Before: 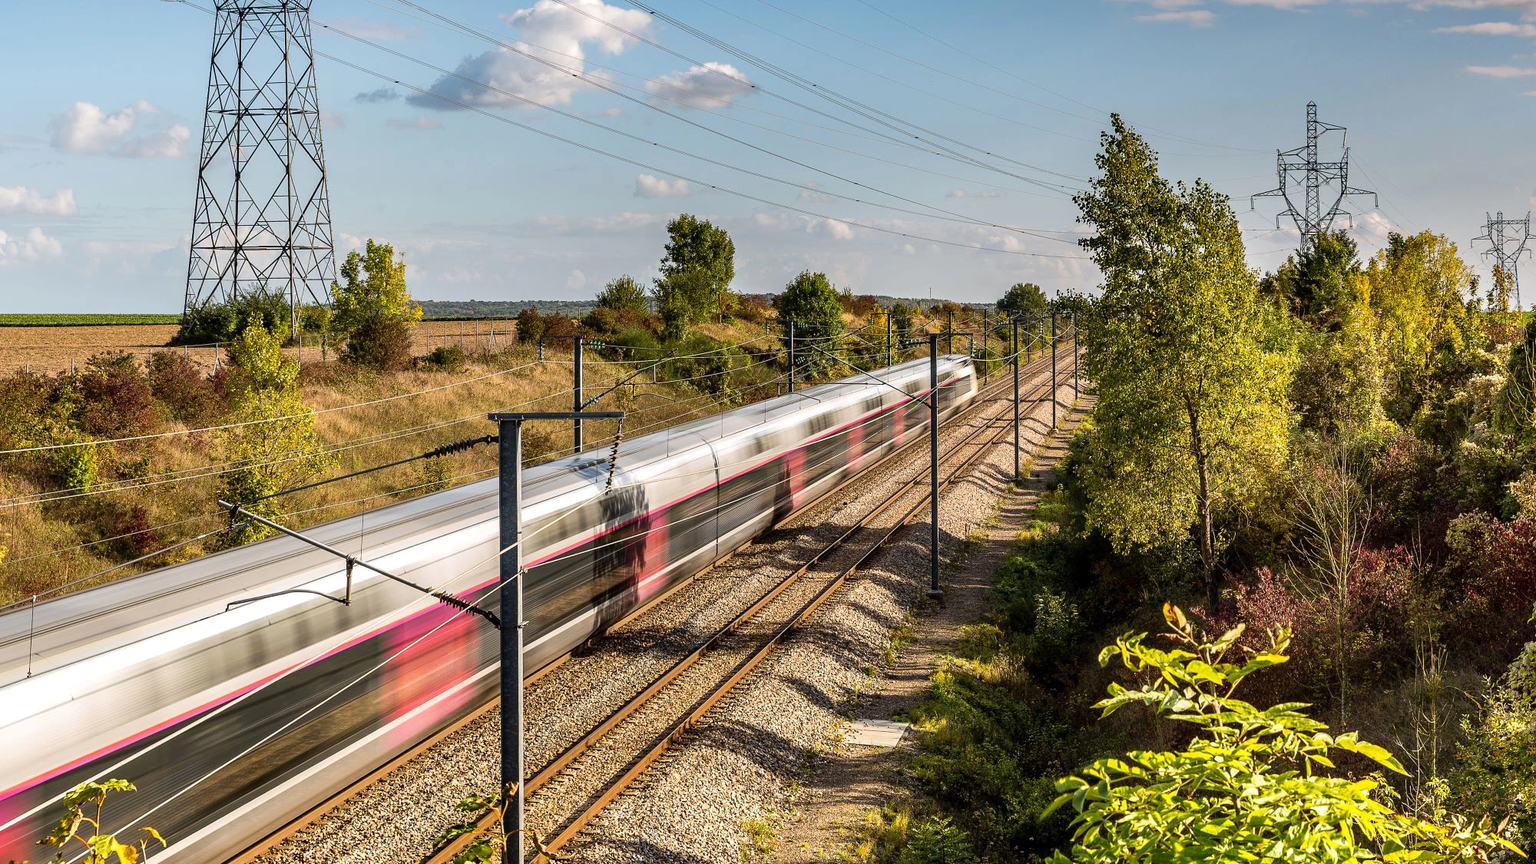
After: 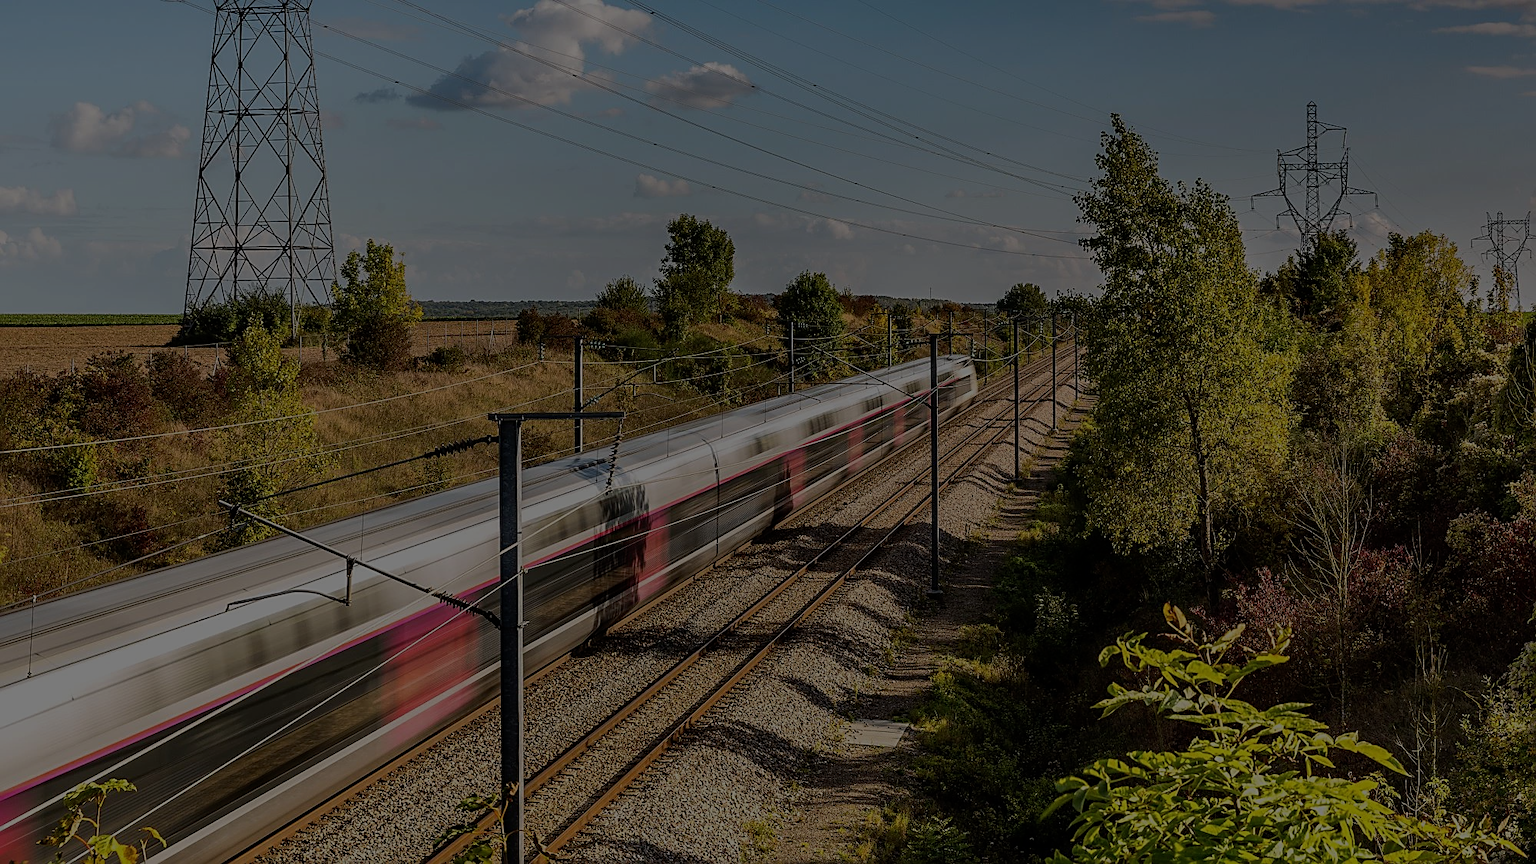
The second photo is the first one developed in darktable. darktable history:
sharpen: on, module defaults
exposure: exposure -2.353 EV, compensate highlight preservation false
